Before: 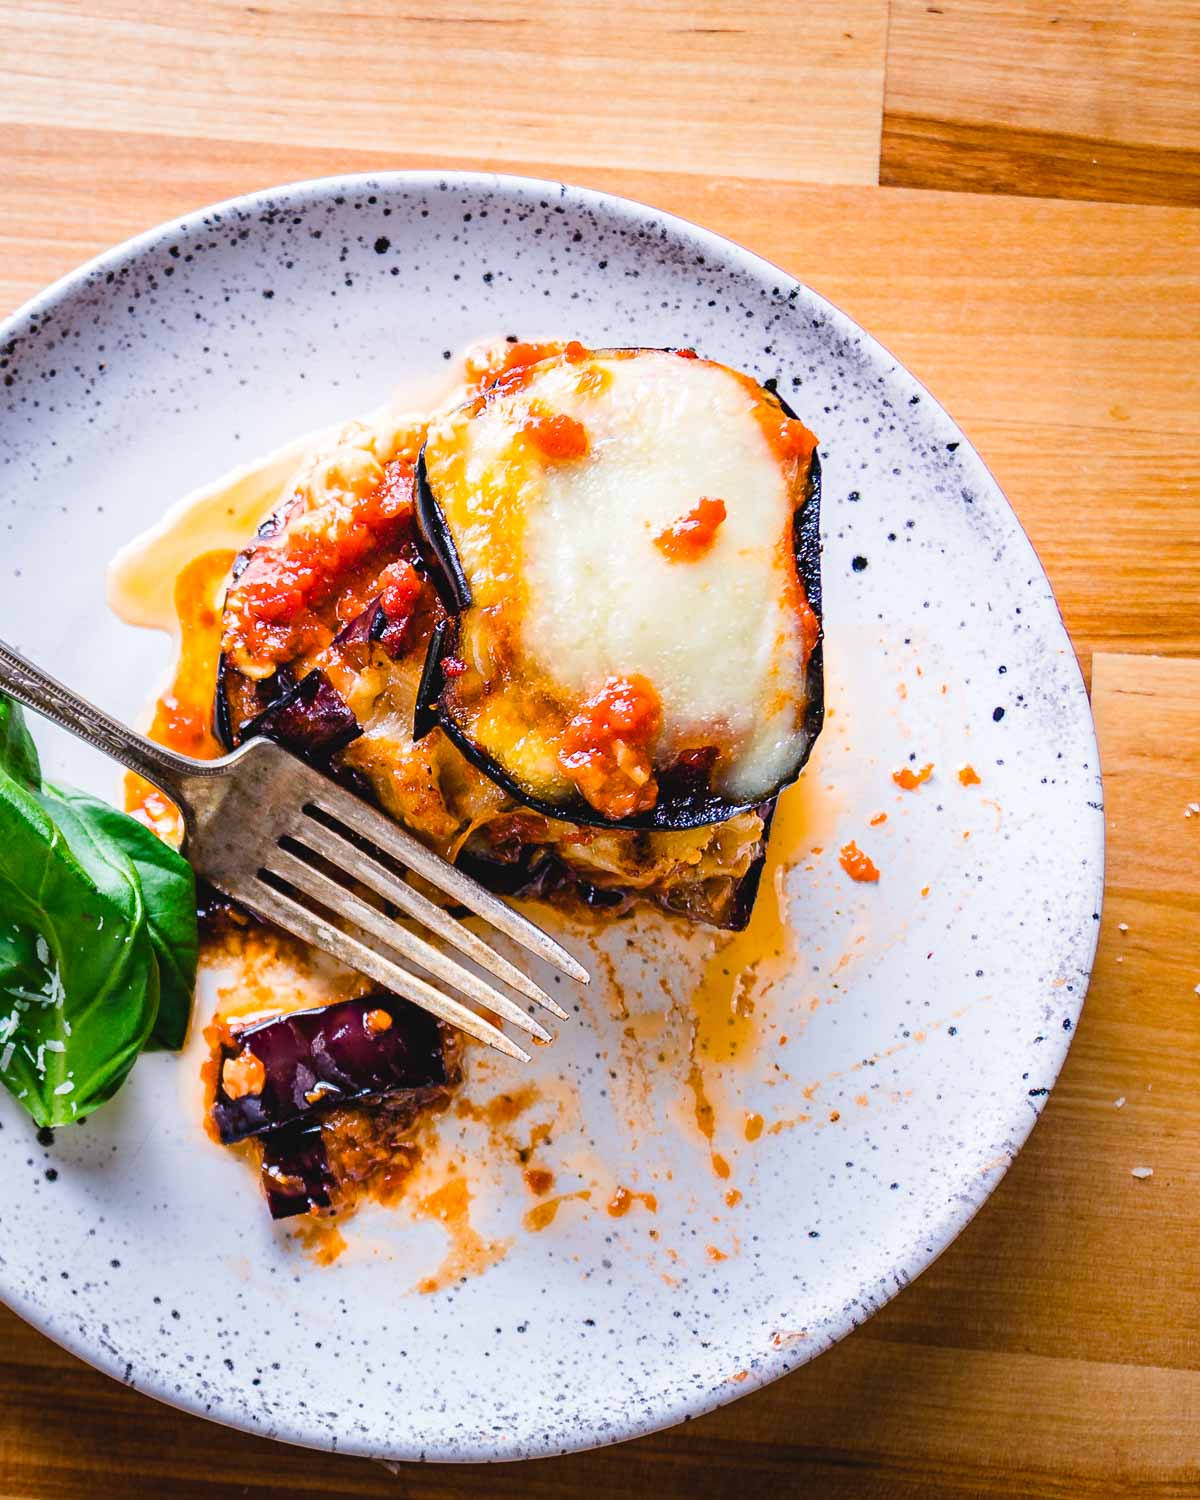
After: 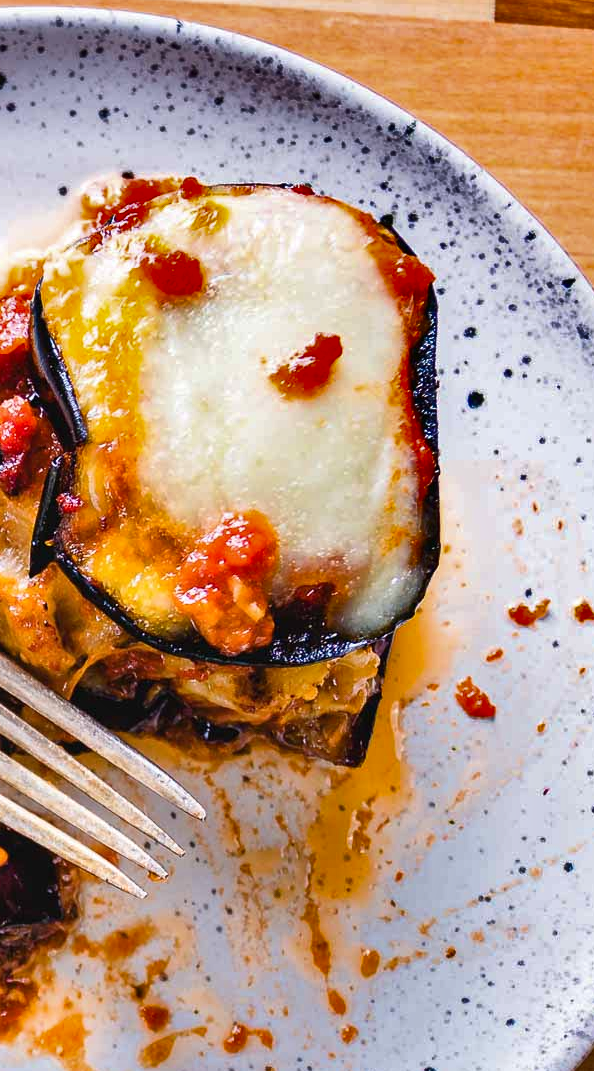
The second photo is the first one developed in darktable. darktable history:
crop: left 32.075%, top 10.976%, right 18.355%, bottom 17.596%
shadows and highlights: shadows 30.63, highlights -63.22, shadows color adjustment 98%, highlights color adjustment 58.61%, soften with gaussian
local contrast: mode bilateral grid, contrast 15, coarseness 36, detail 105%, midtone range 0.2
tone equalizer: on, module defaults
